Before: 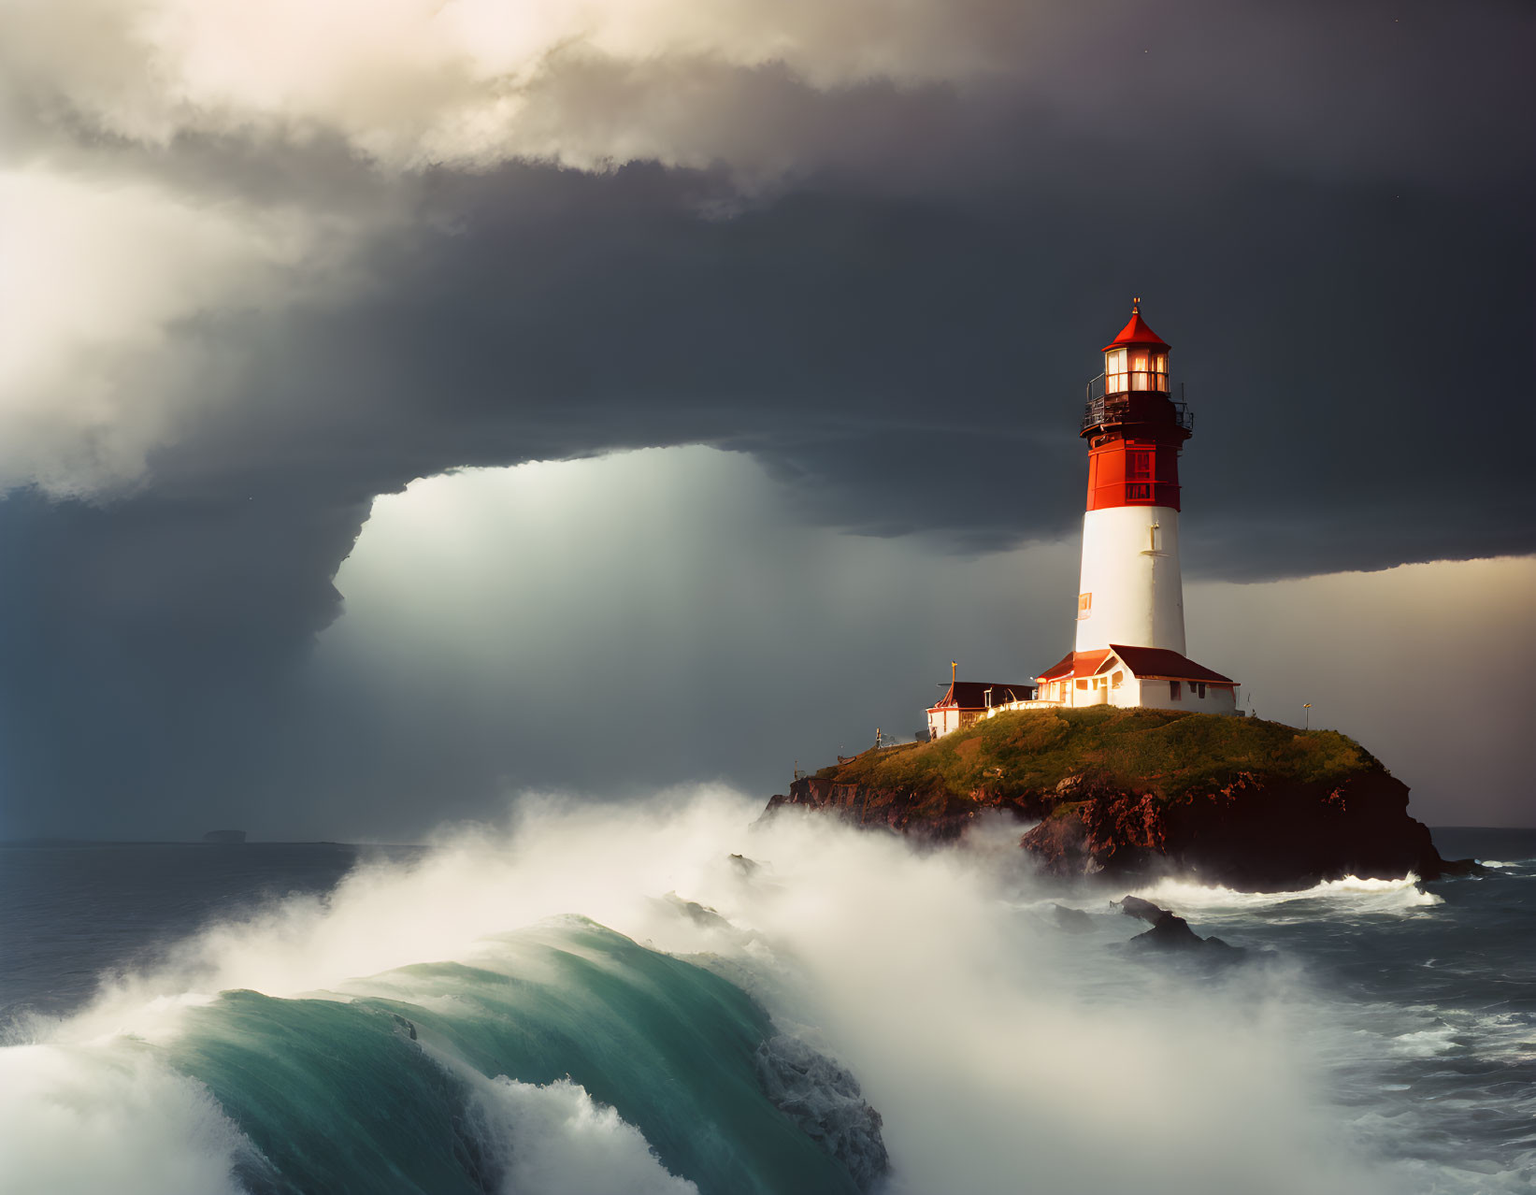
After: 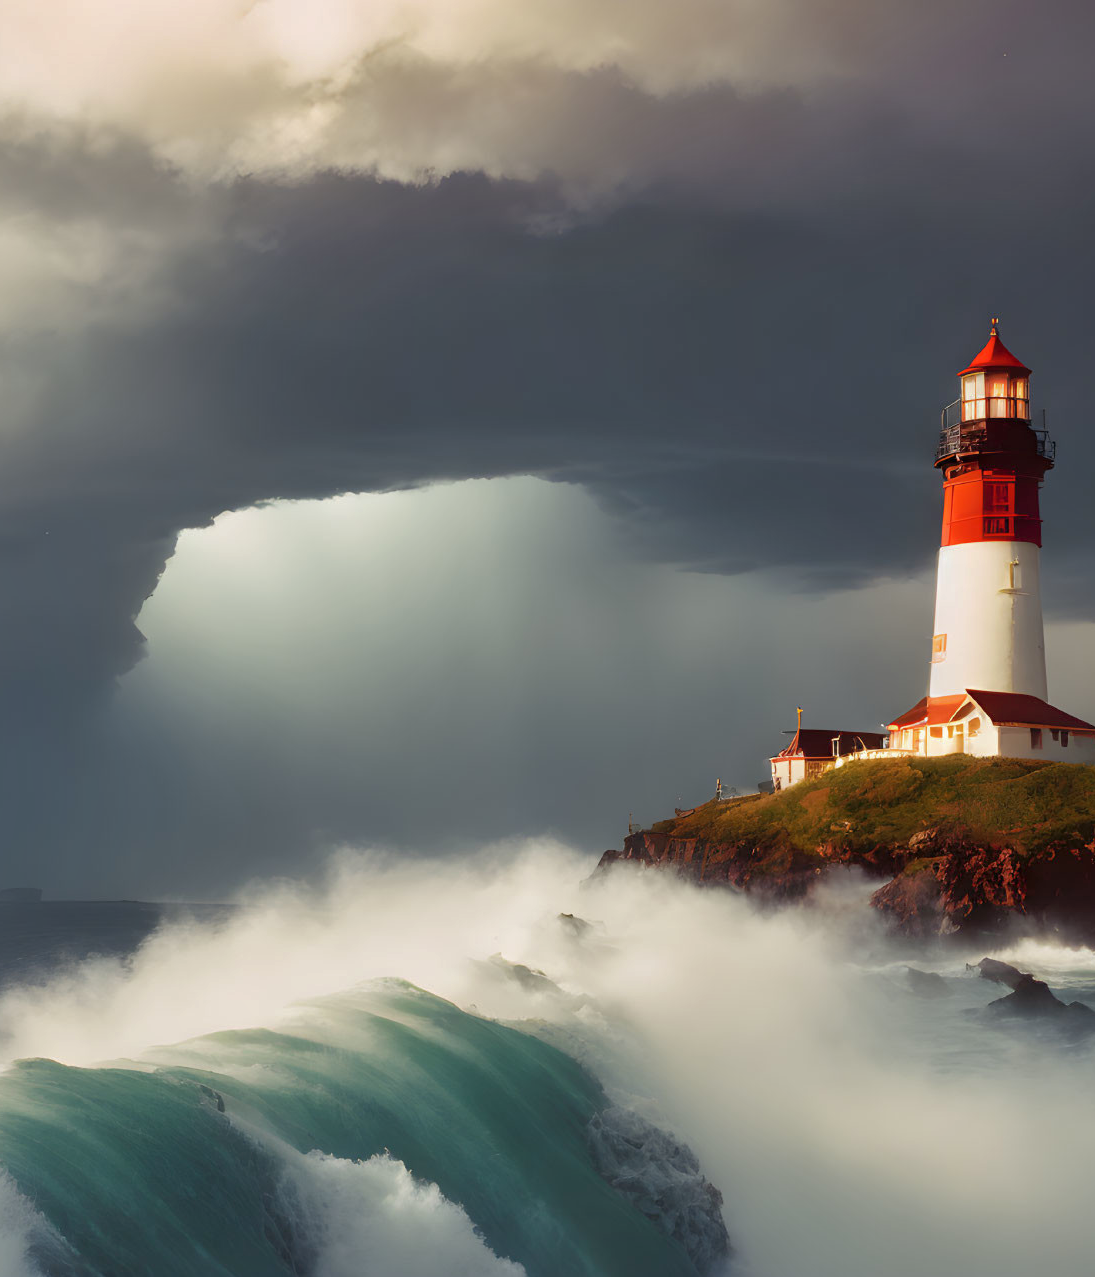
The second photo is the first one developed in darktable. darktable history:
shadows and highlights: on, module defaults
crop and rotate: left 13.463%, right 19.878%
